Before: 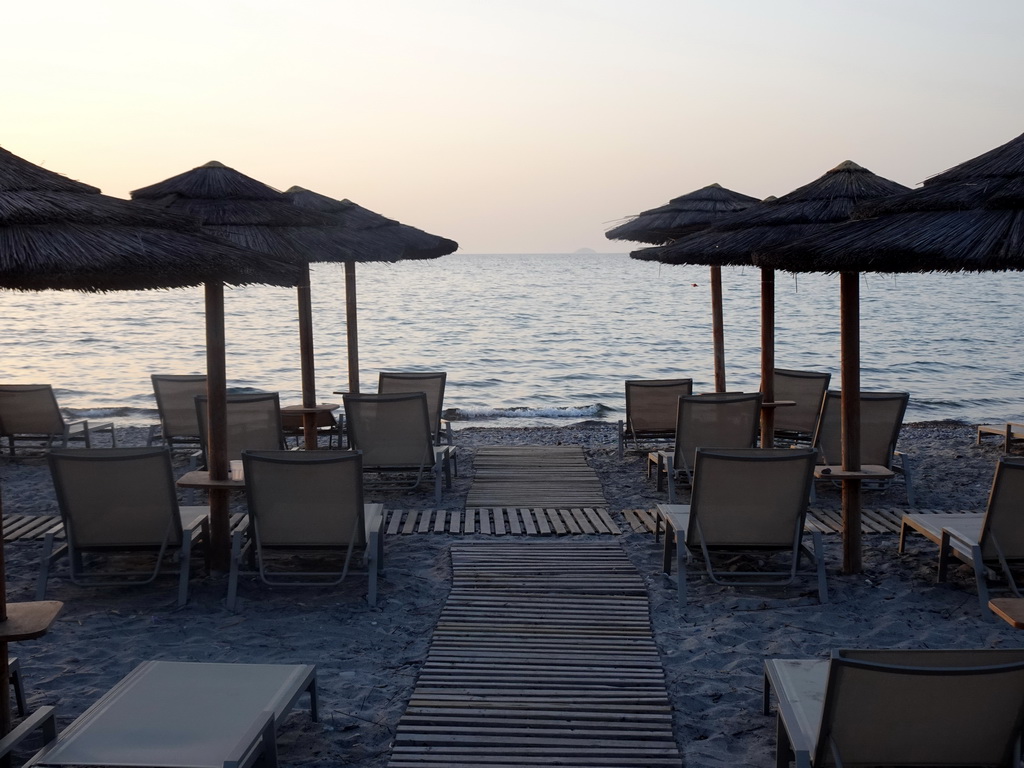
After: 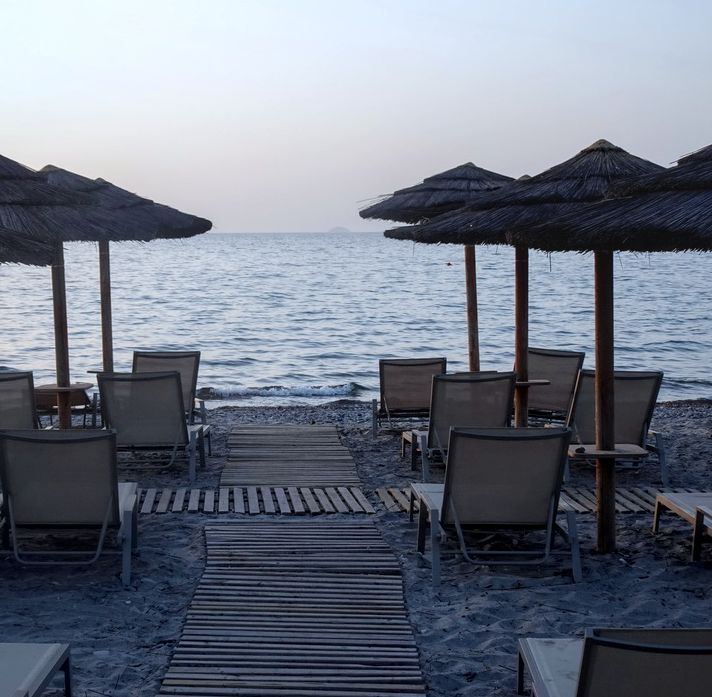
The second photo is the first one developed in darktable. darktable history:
color calibration: illuminant as shot in camera, x 0.369, y 0.376, temperature 4328.46 K, gamut compression 3
crop and rotate: left 24.034%, top 2.838%, right 6.406%, bottom 6.299%
local contrast: on, module defaults
